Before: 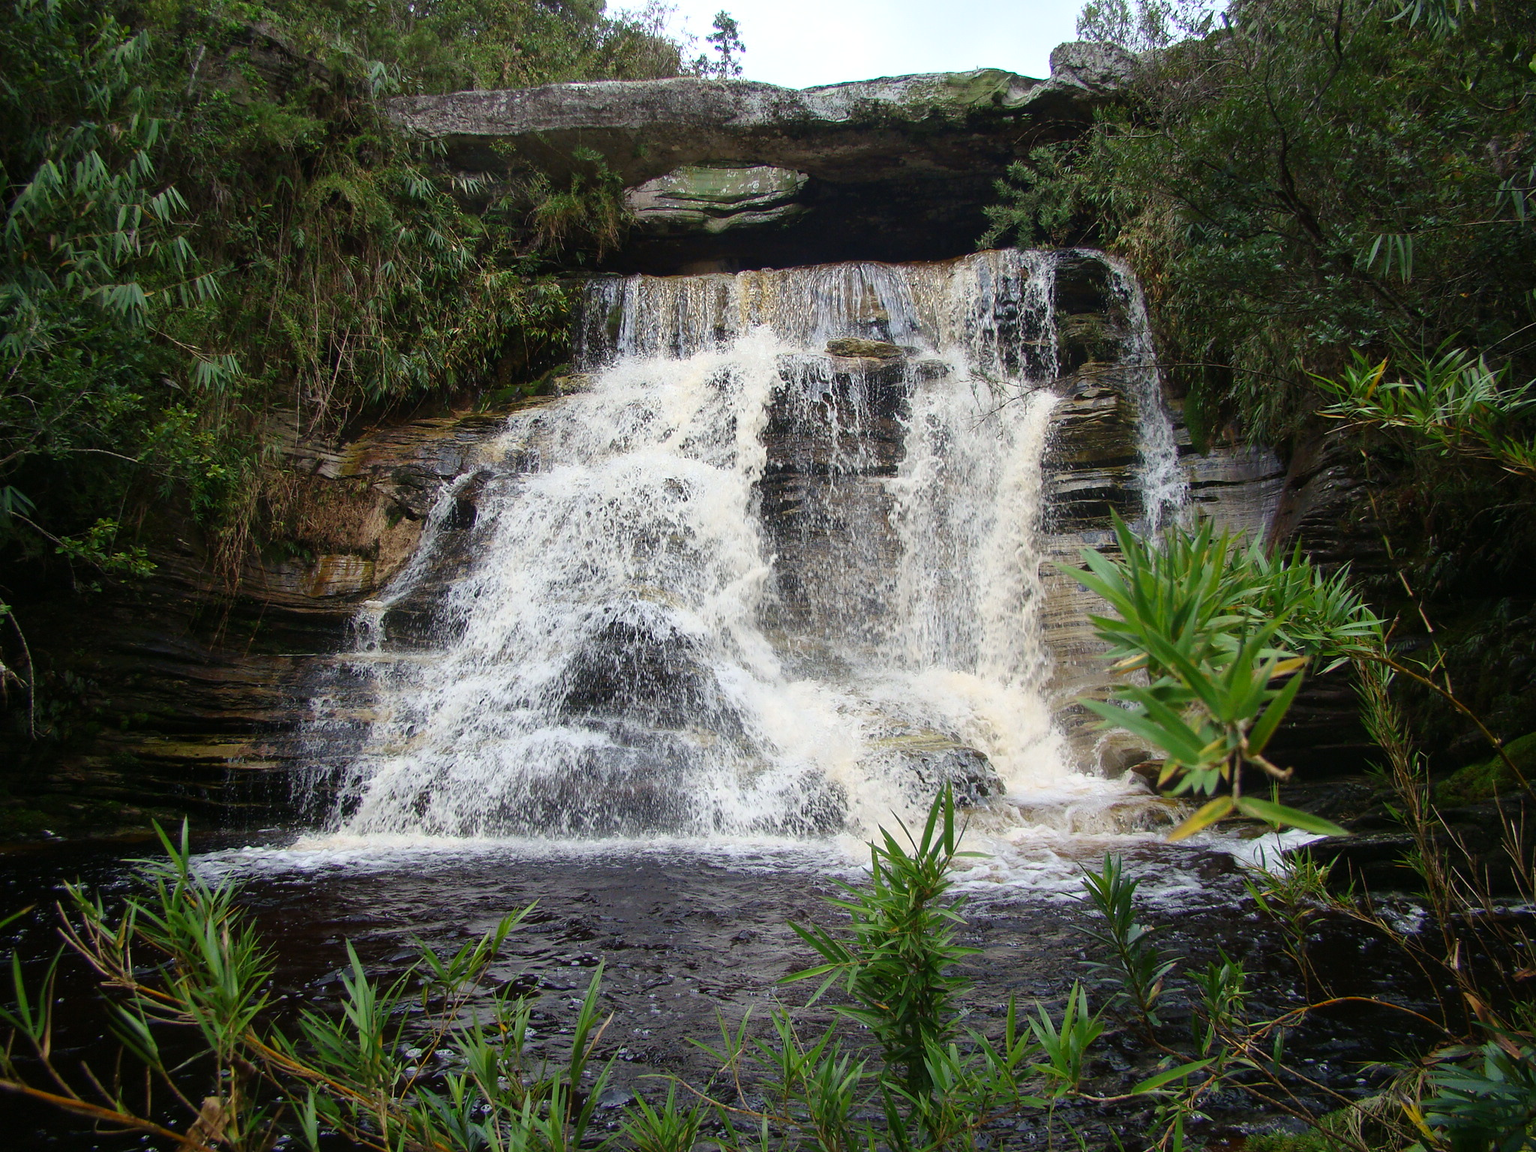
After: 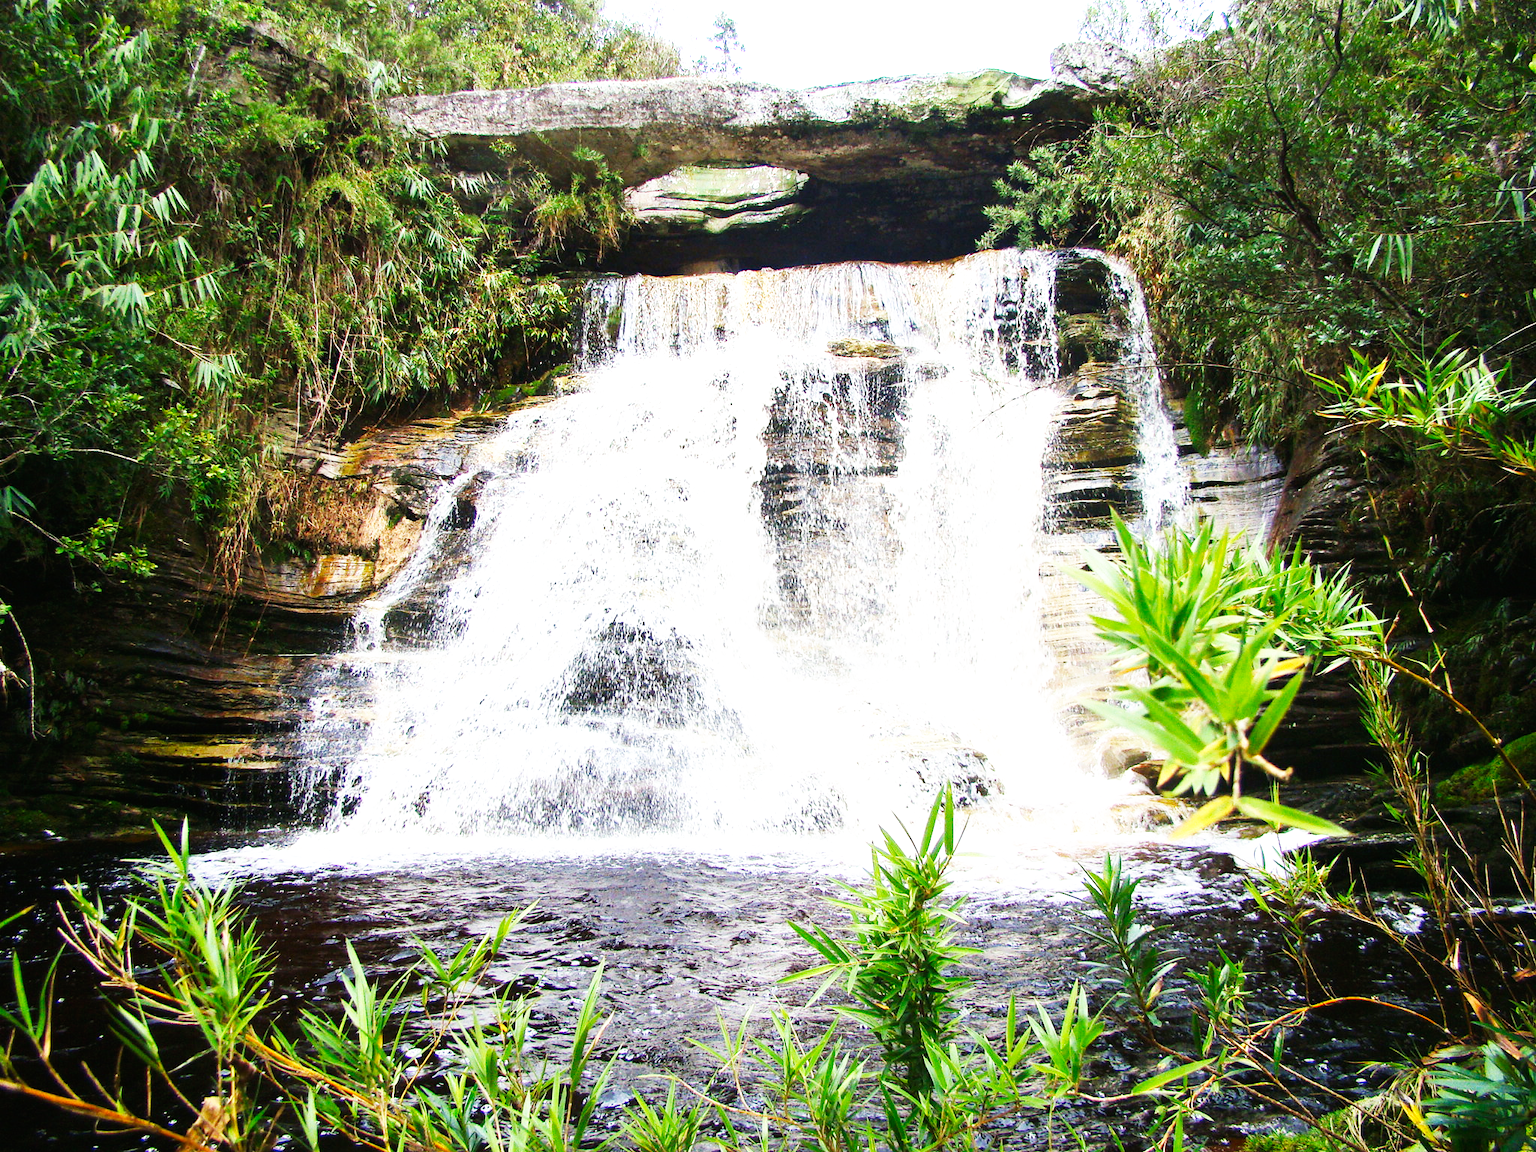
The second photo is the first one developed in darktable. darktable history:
exposure: black level correction 0, exposure 1.1 EV, compensate highlight preservation false
base curve: curves: ch0 [(0, 0) (0.007, 0.004) (0.027, 0.03) (0.046, 0.07) (0.207, 0.54) (0.442, 0.872) (0.673, 0.972) (1, 1)], preserve colors none
shadows and highlights: shadows 4.1, highlights -17.6, soften with gaussian
